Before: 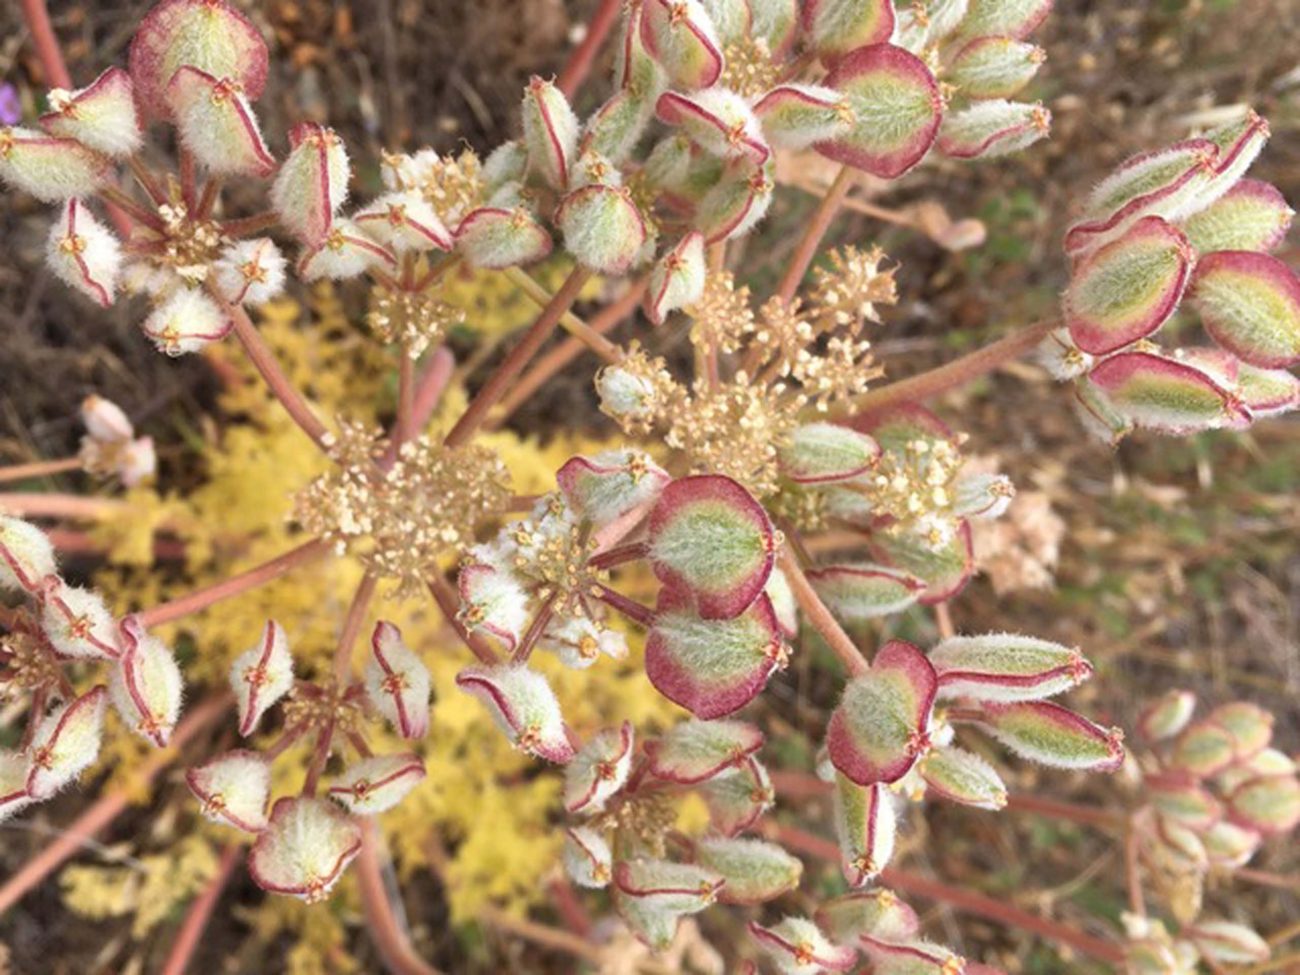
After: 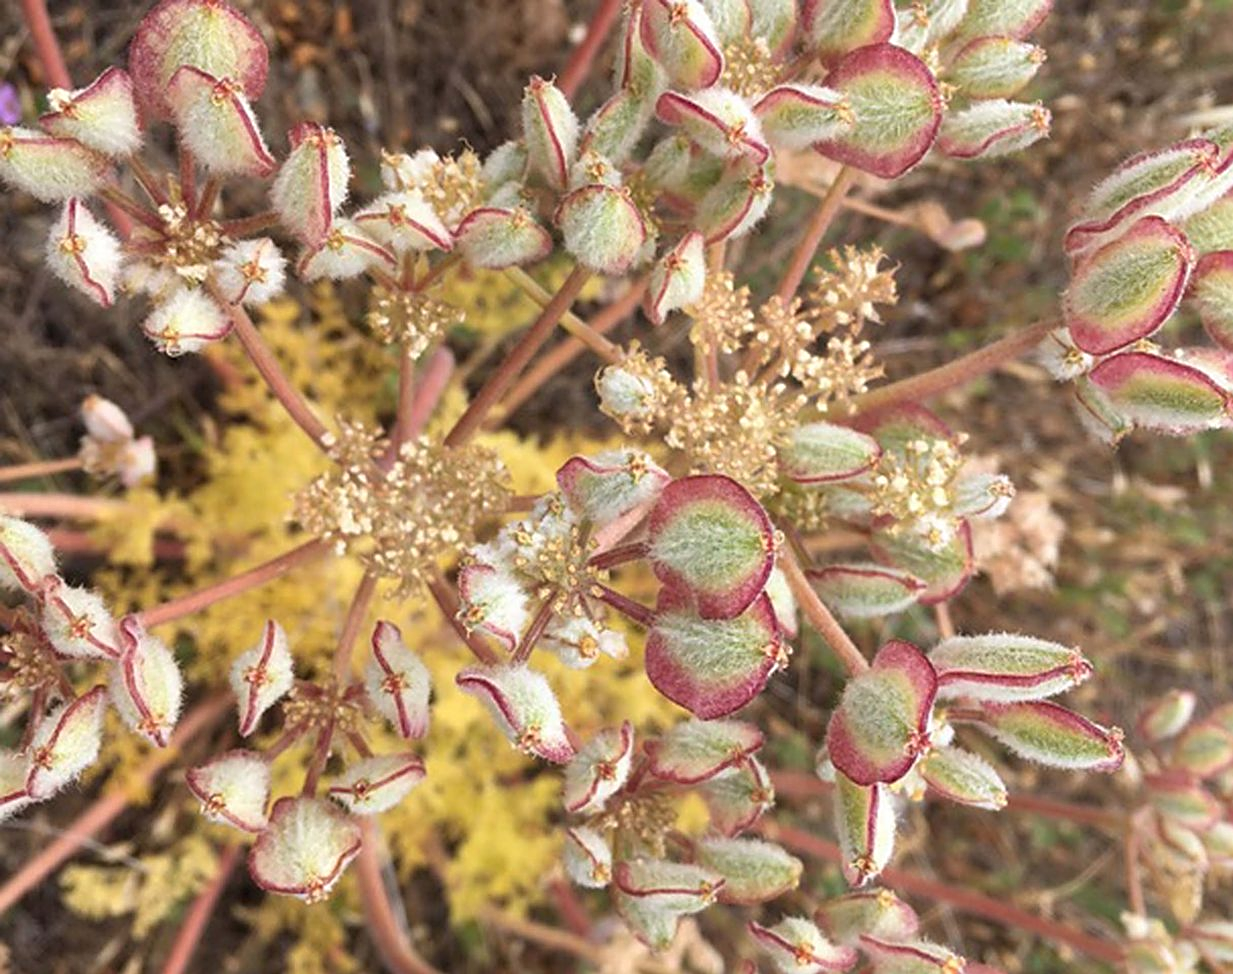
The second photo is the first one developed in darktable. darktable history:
crop and rotate: left 0%, right 5.11%
sharpen: on, module defaults
